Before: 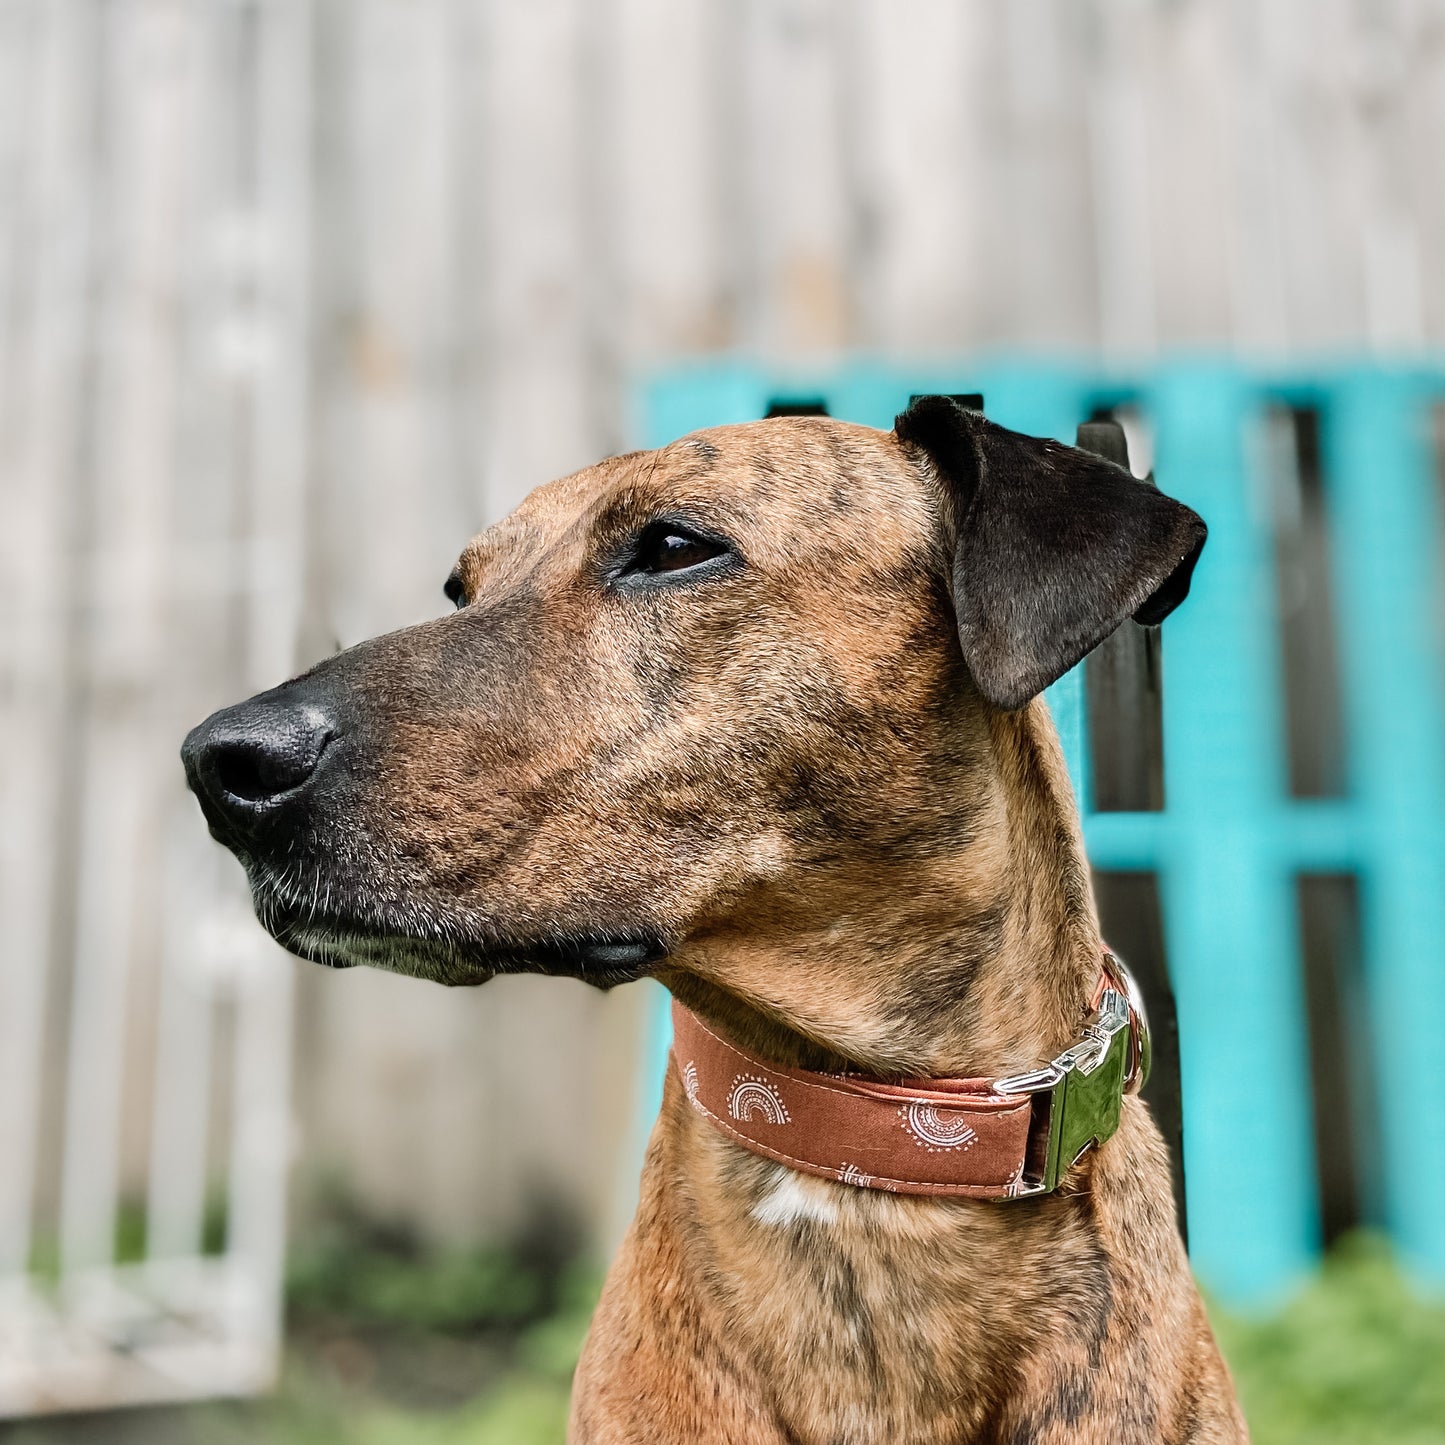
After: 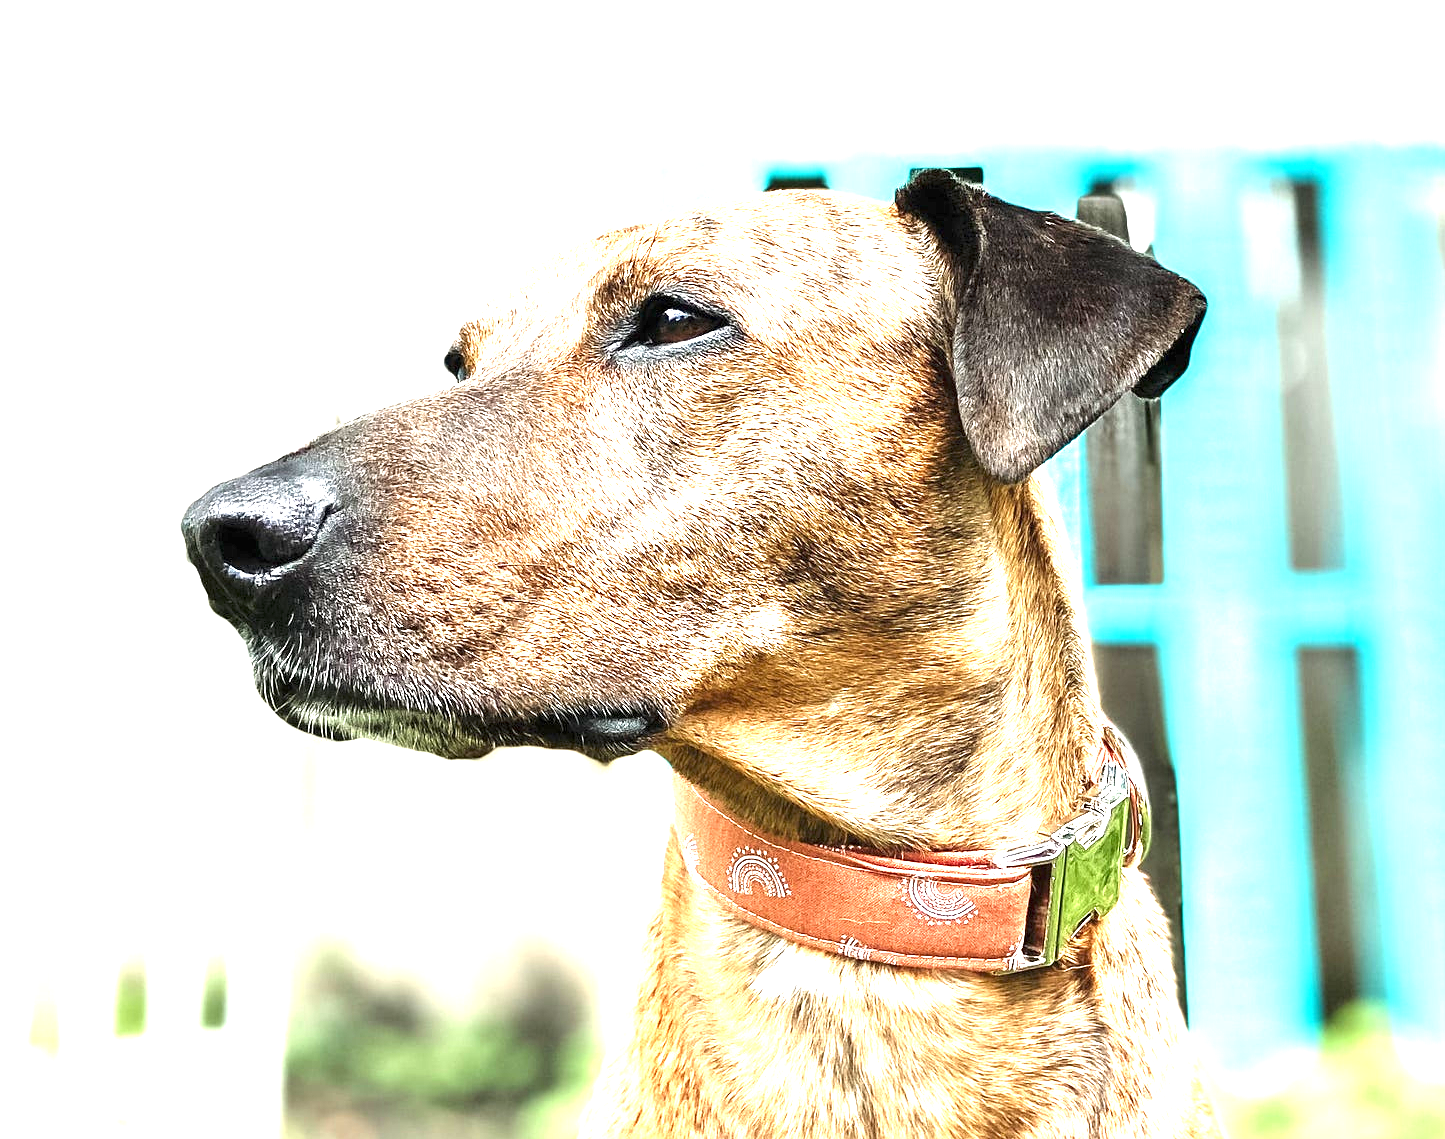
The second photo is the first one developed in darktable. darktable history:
sharpen: amount 0.207
crop and rotate: top 15.726%, bottom 5.416%
exposure: black level correction 0, exposure 2.168 EV, compensate exposure bias true, compensate highlight preservation false
